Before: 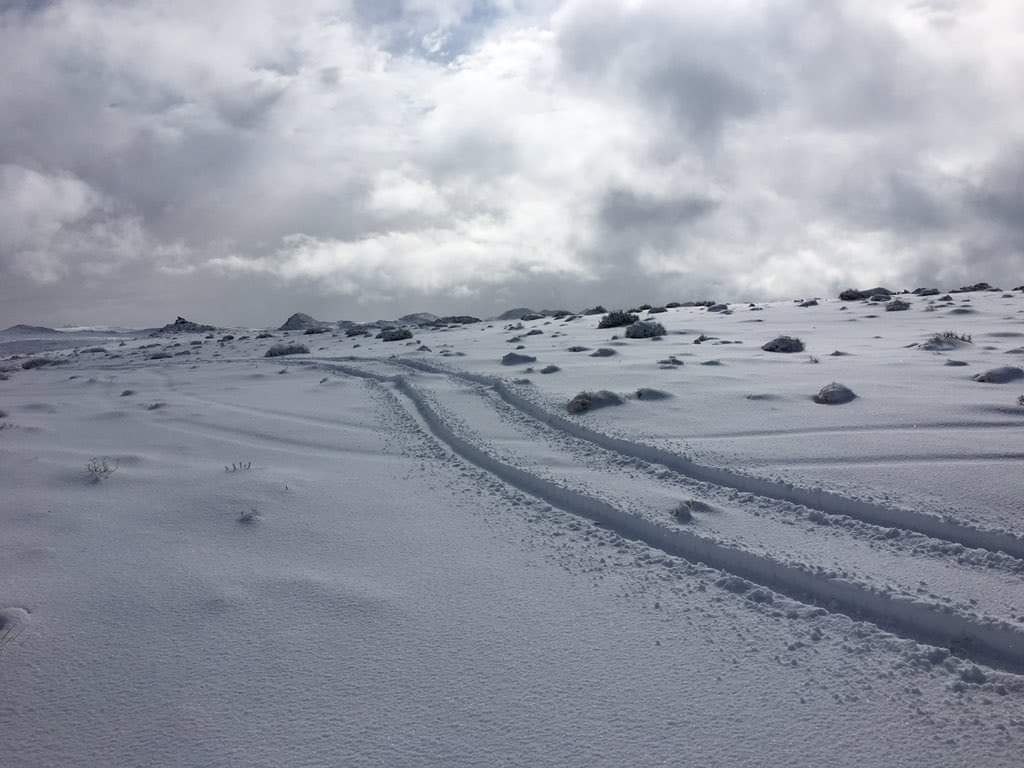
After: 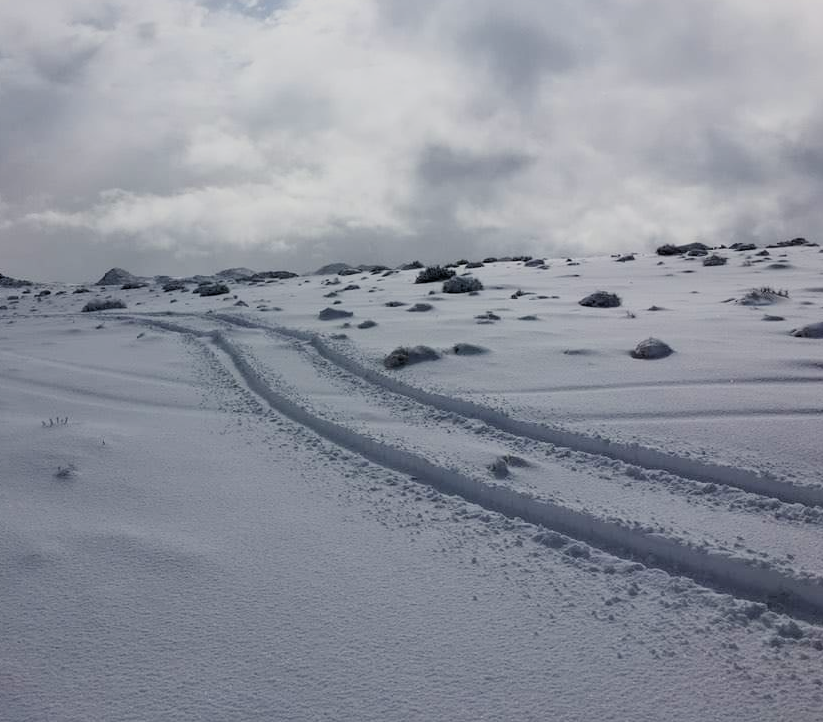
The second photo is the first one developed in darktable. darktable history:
crop and rotate: left 17.905%, top 5.869%, right 1.71%
filmic rgb: black relative exposure -7.65 EV, white relative exposure 4.56 EV, hardness 3.61
